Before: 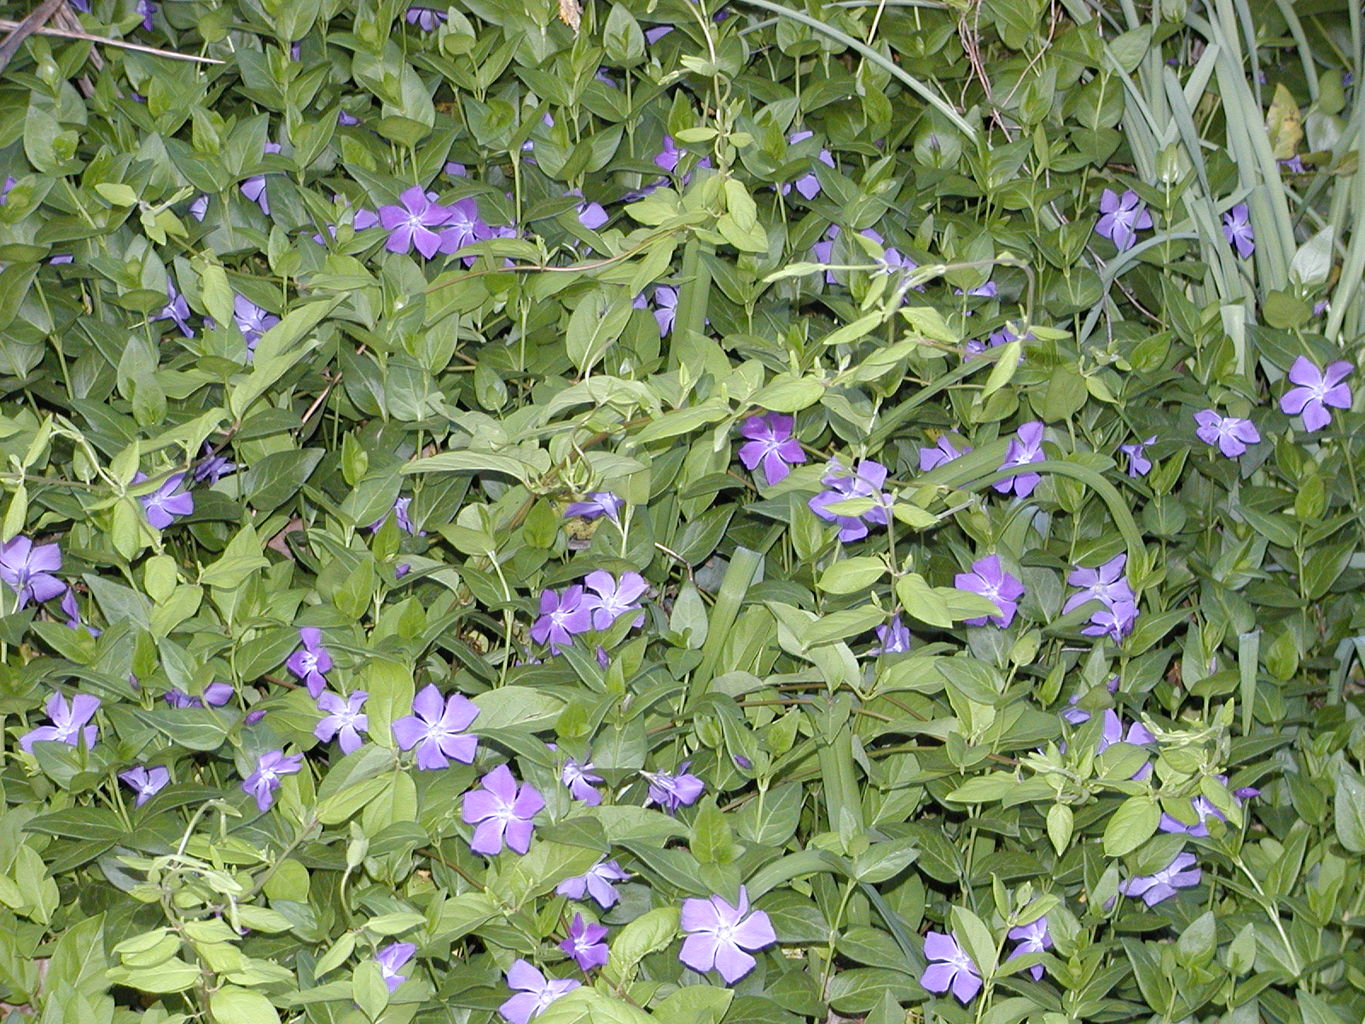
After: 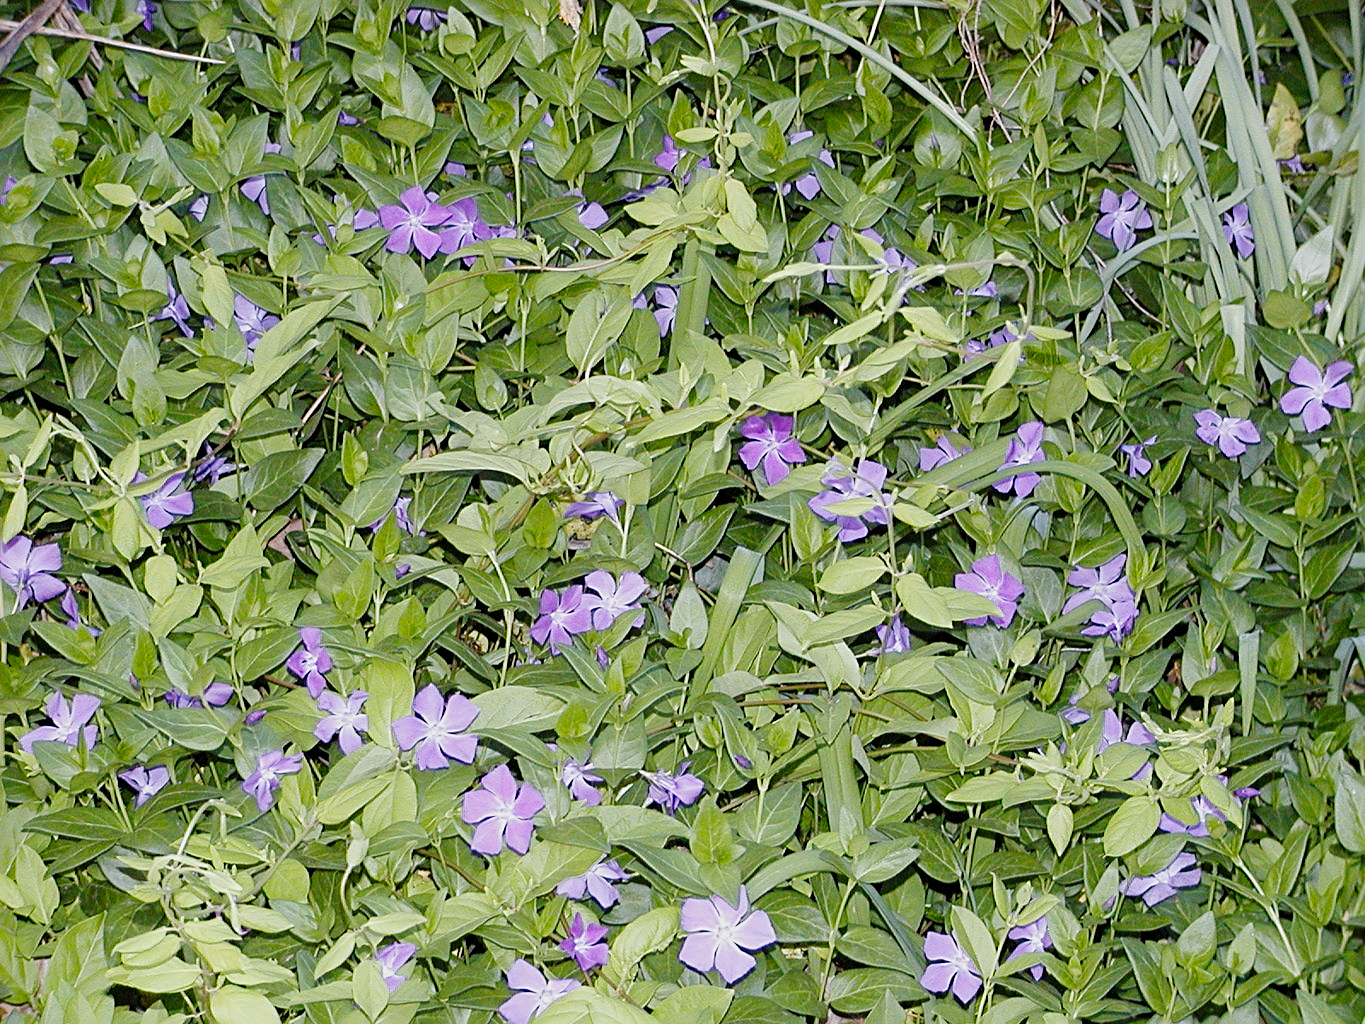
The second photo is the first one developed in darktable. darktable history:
tone curve: curves: ch0 [(0, 0) (0.049, 0.01) (0.154, 0.081) (0.491, 0.519) (0.748, 0.765) (1, 0.919)]; ch1 [(0, 0) (0.172, 0.123) (0.317, 0.272) (0.401, 0.422) (0.499, 0.497) (0.531, 0.54) (0.615, 0.603) (0.741, 0.783) (1, 1)]; ch2 [(0, 0) (0.411, 0.424) (0.483, 0.478) (0.544, 0.56) (0.686, 0.638) (1, 1)], preserve colors none
sharpen: radius 2.734
